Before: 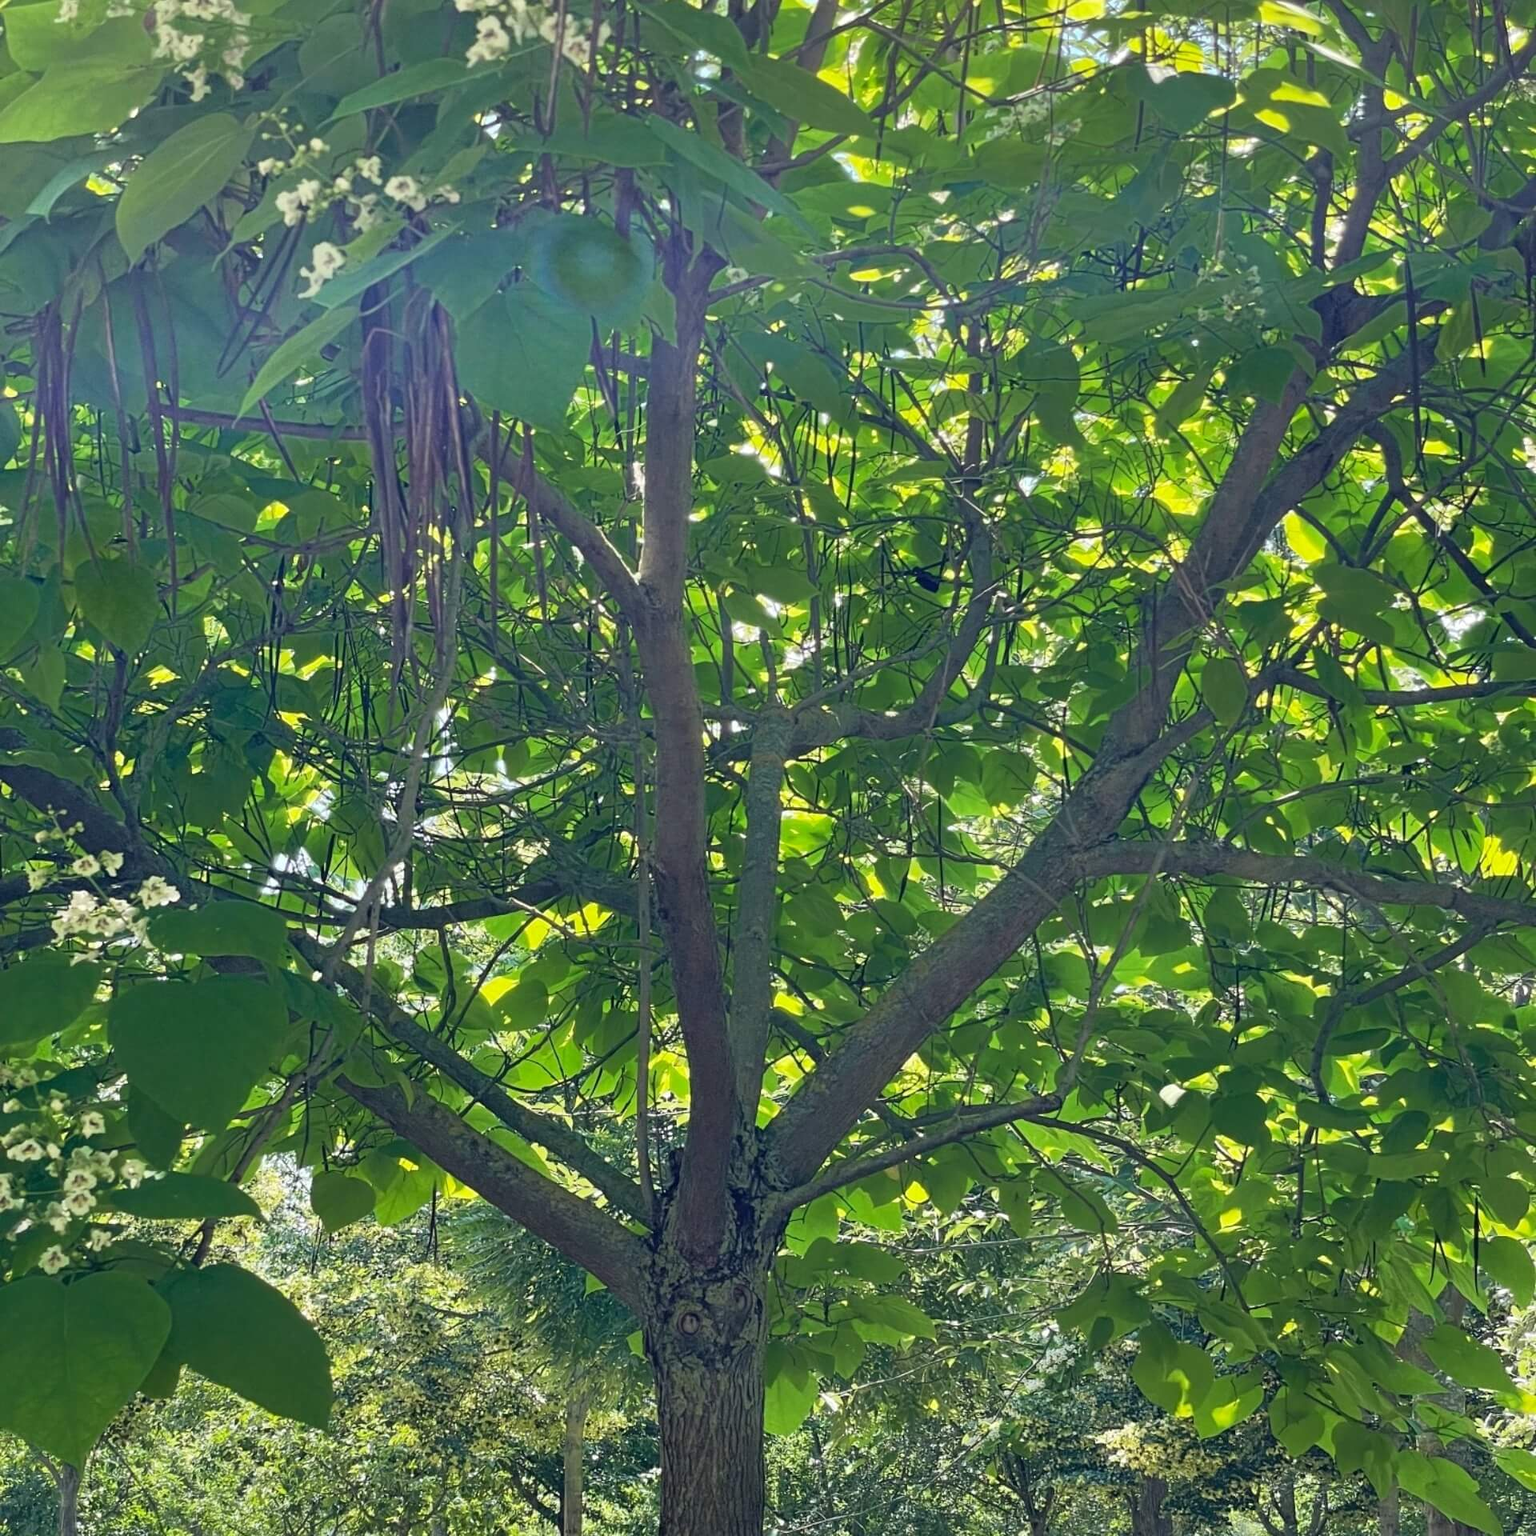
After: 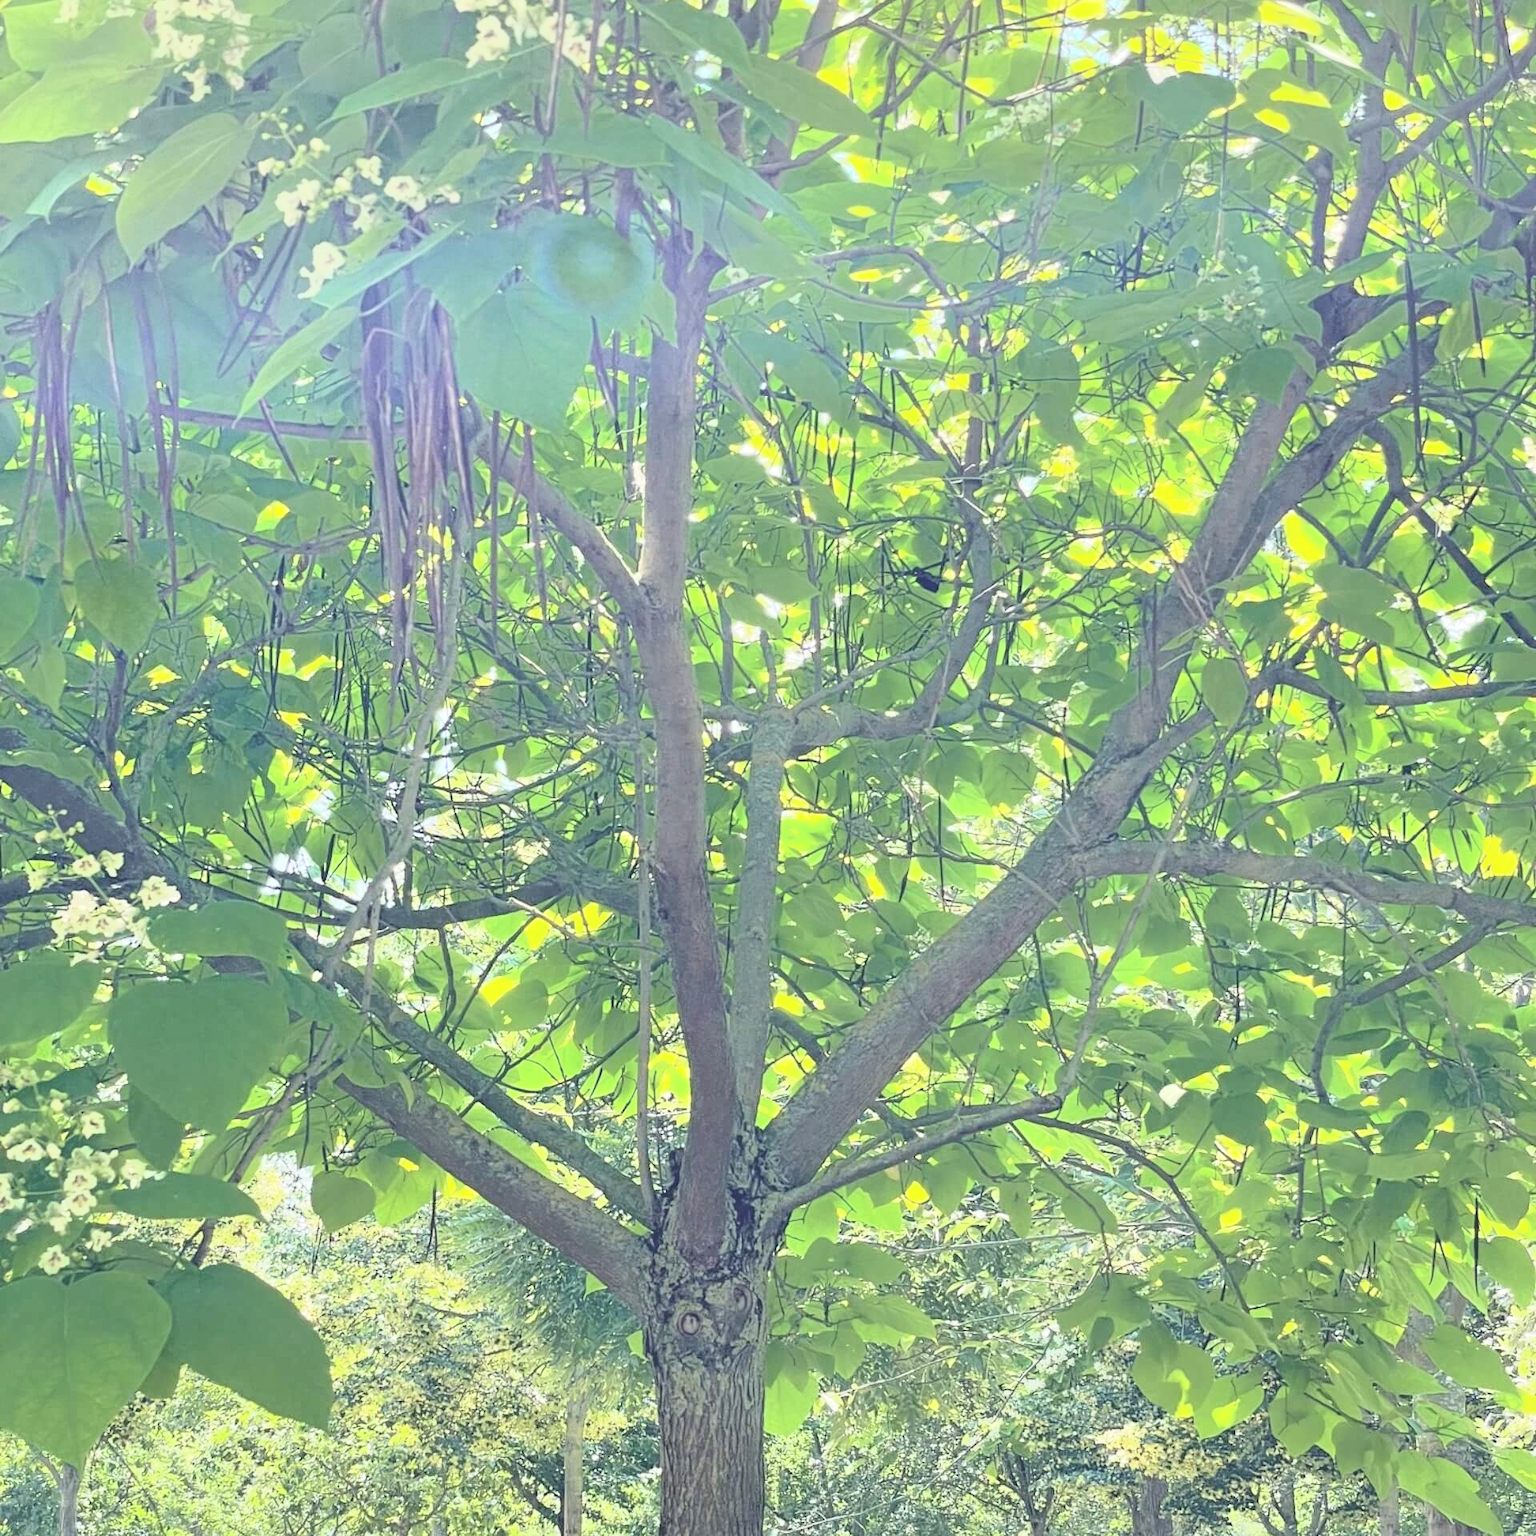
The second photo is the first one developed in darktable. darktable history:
tone curve: curves: ch0 [(0, 0) (0.003, 0.195) (0.011, 0.161) (0.025, 0.21) (0.044, 0.24) (0.069, 0.254) (0.1, 0.283) (0.136, 0.347) (0.177, 0.412) (0.224, 0.455) (0.277, 0.531) (0.335, 0.606) (0.399, 0.679) (0.468, 0.748) (0.543, 0.814) (0.623, 0.876) (0.709, 0.927) (0.801, 0.949) (0.898, 0.962) (1, 1)], color space Lab, independent channels, preserve colors none
